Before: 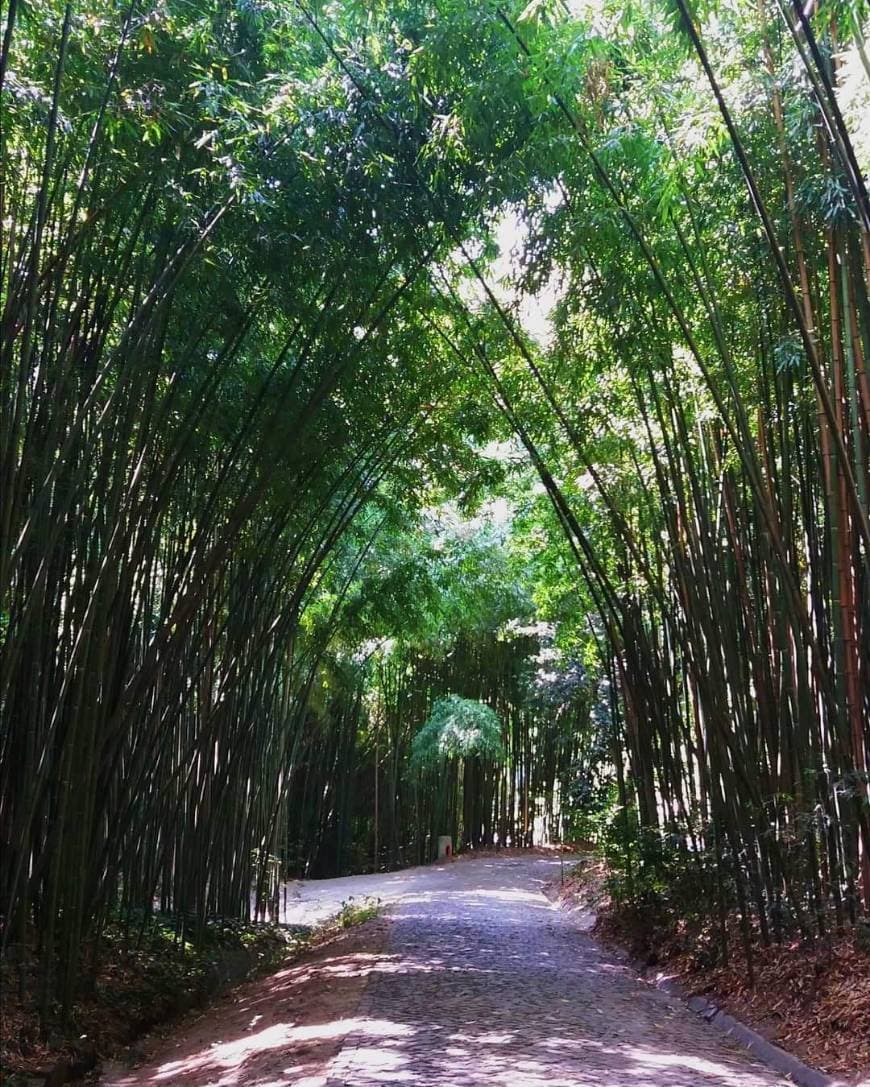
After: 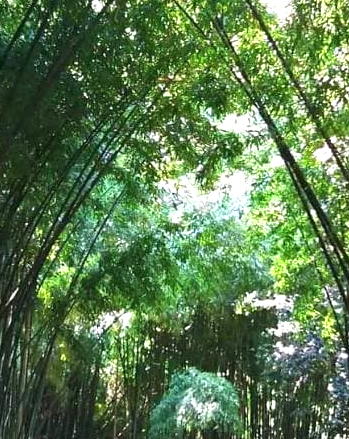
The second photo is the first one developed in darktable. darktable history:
crop: left 30.178%, top 30.087%, right 29.679%, bottom 29.523%
exposure: exposure 0.67 EV, compensate highlight preservation false
